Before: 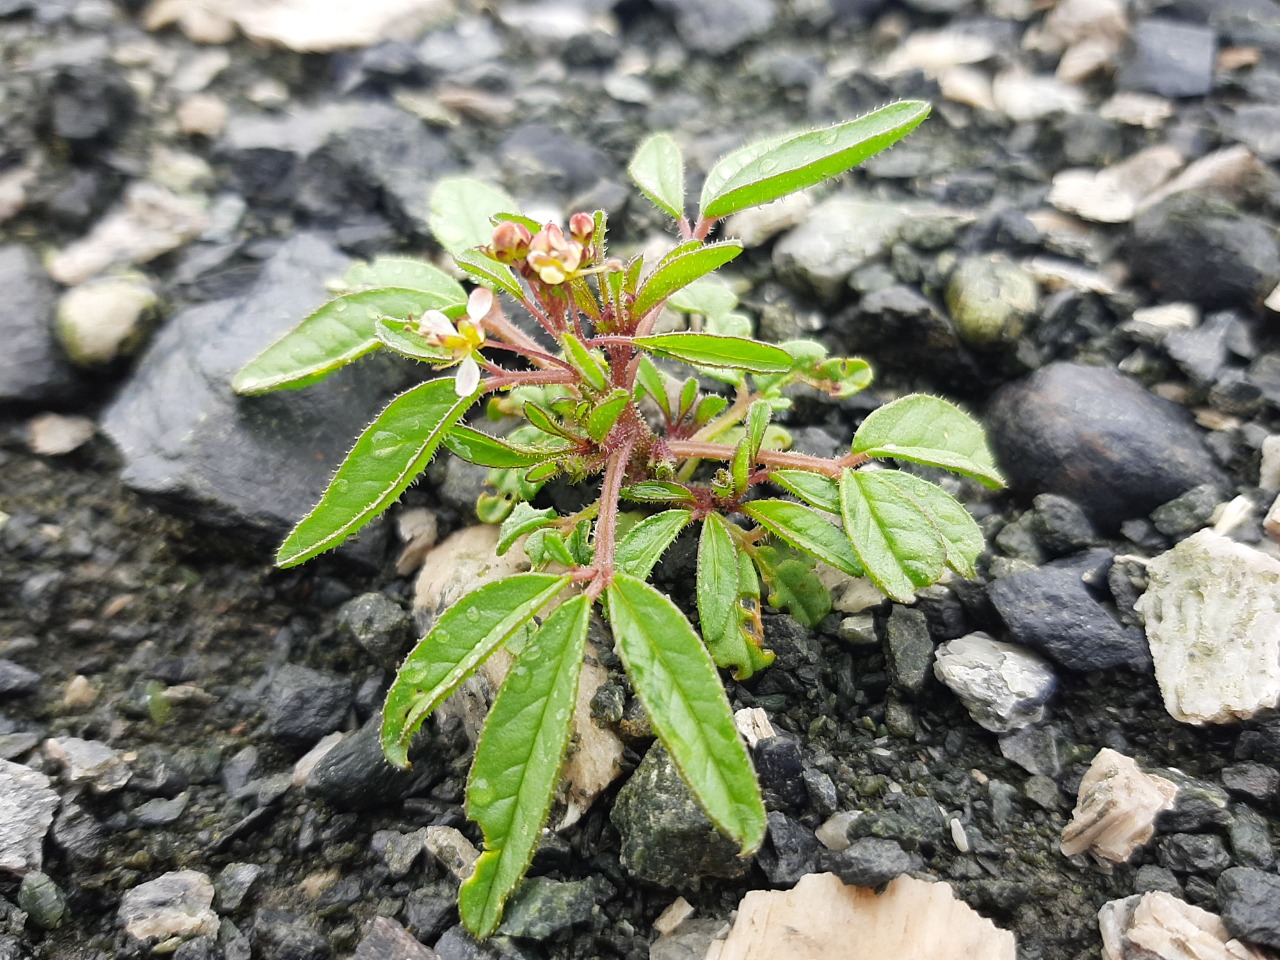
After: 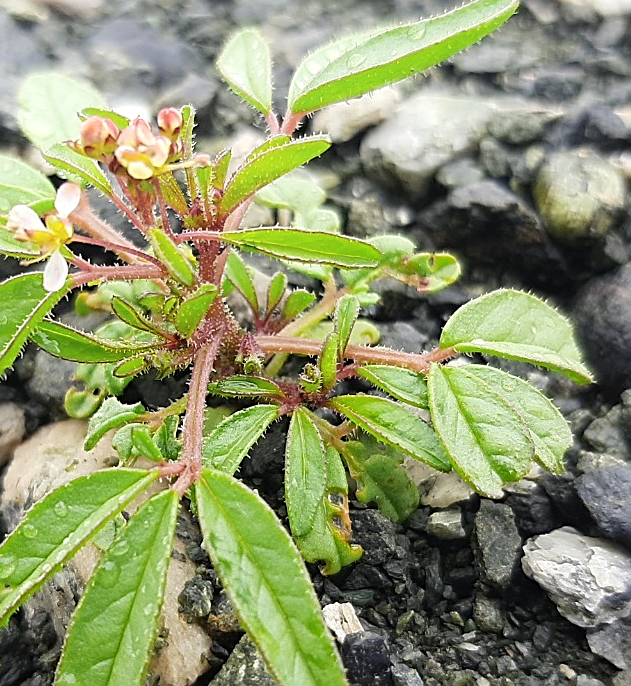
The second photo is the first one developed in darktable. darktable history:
crop: left 32.204%, top 11.002%, right 18.426%, bottom 17.461%
shadows and highlights: highlights 71.2, soften with gaussian
sharpen: on, module defaults
